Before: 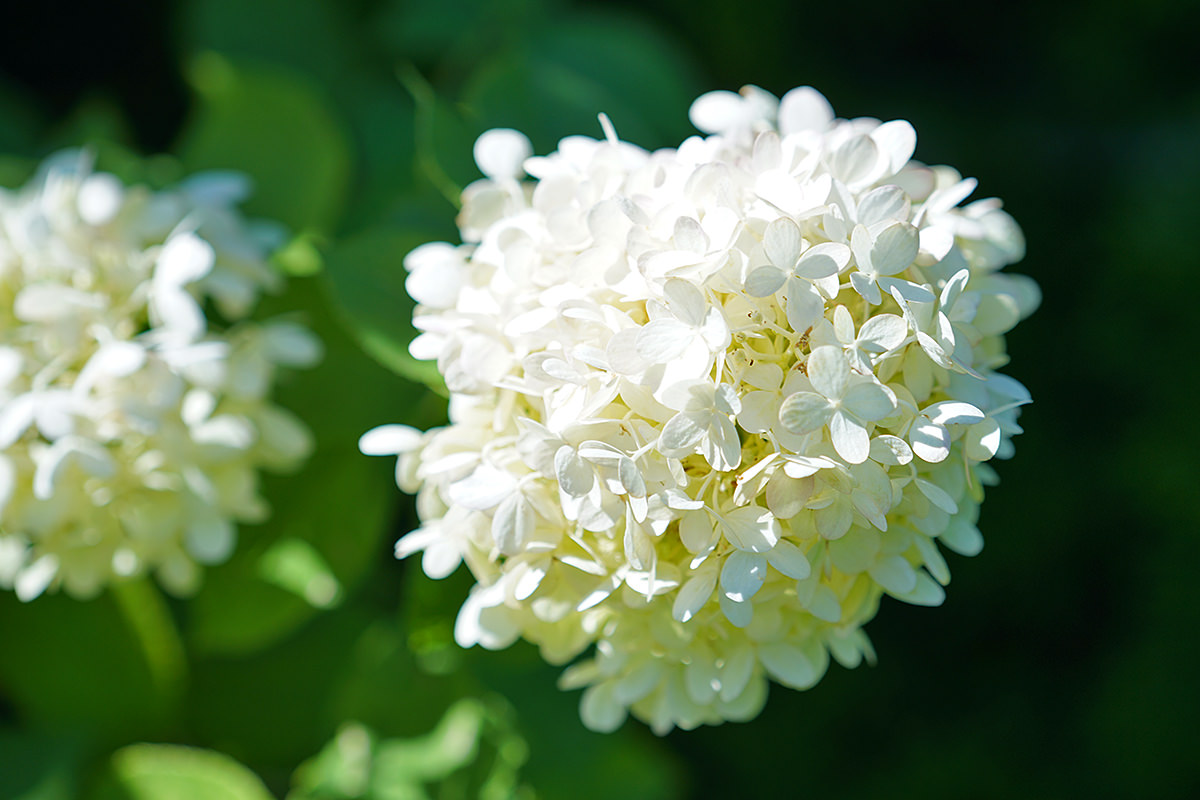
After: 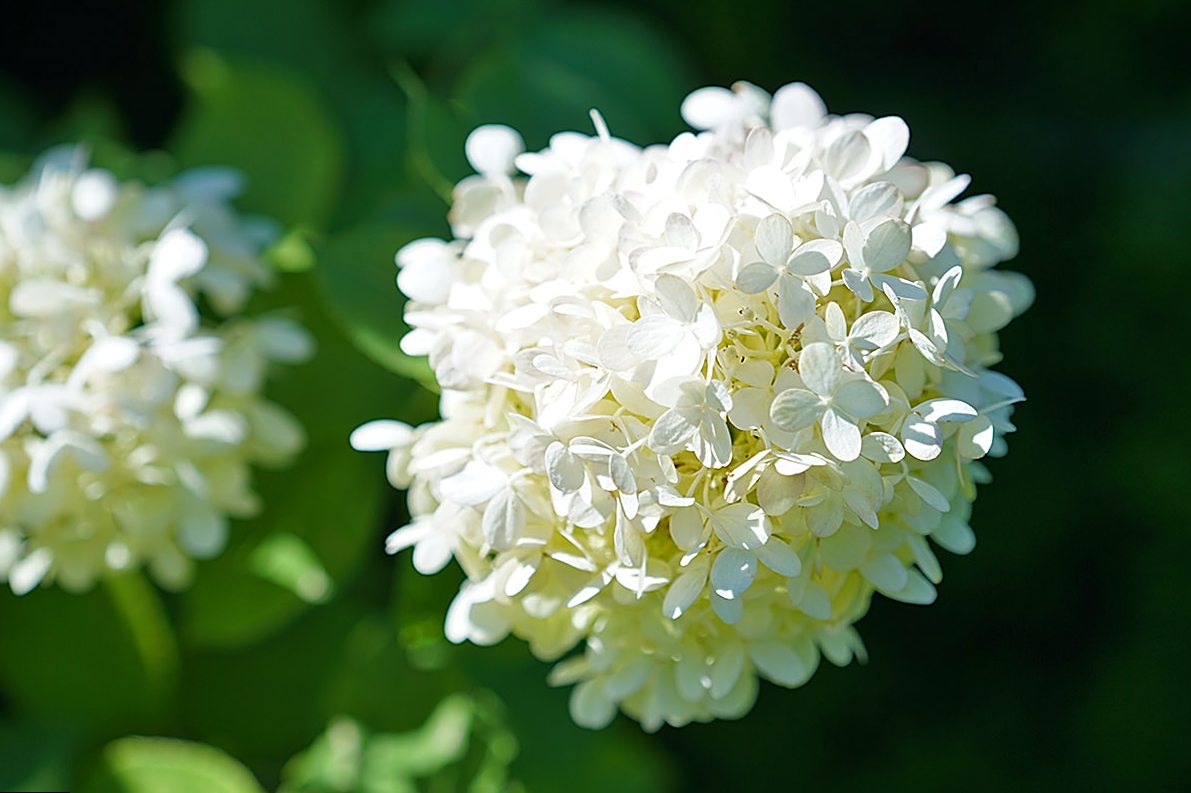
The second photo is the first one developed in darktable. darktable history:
sharpen: on, module defaults
rotate and perspective: rotation 0.192°, lens shift (horizontal) -0.015, crop left 0.005, crop right 0.996, crop top 0.006, crop bottom 0.99
base curve: curves: ch0 [(0, 0) (0.303, 0.277) (1, 1)]
